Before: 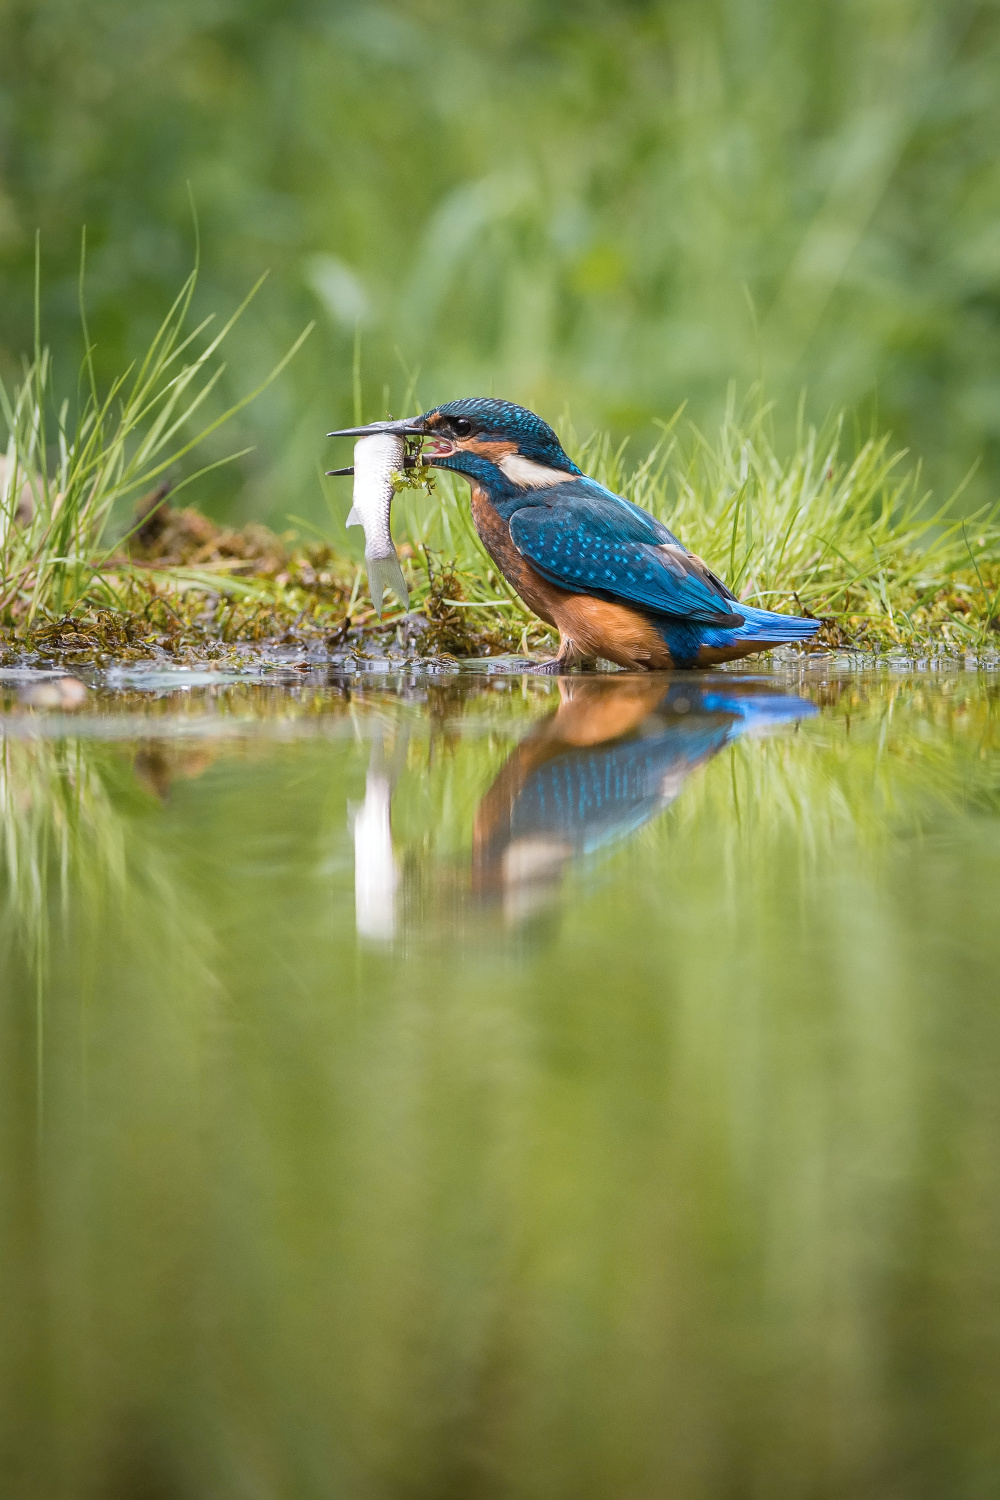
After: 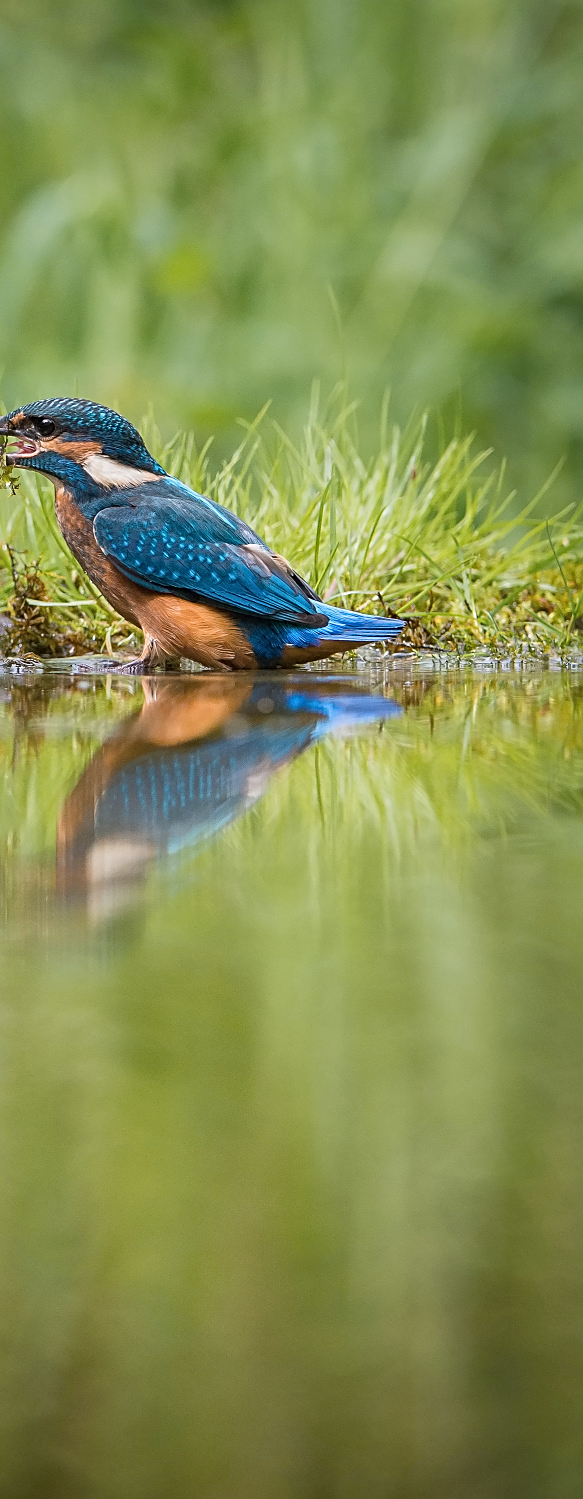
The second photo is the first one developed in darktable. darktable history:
crop: left 41.69%
sharpen: on, module defaults
